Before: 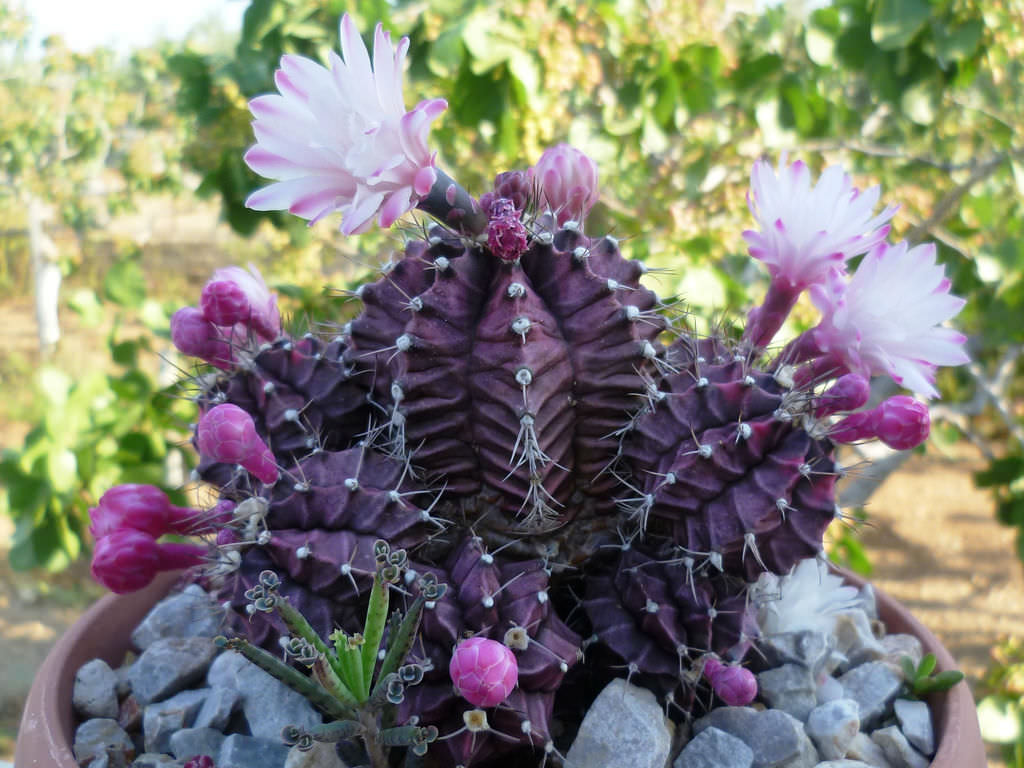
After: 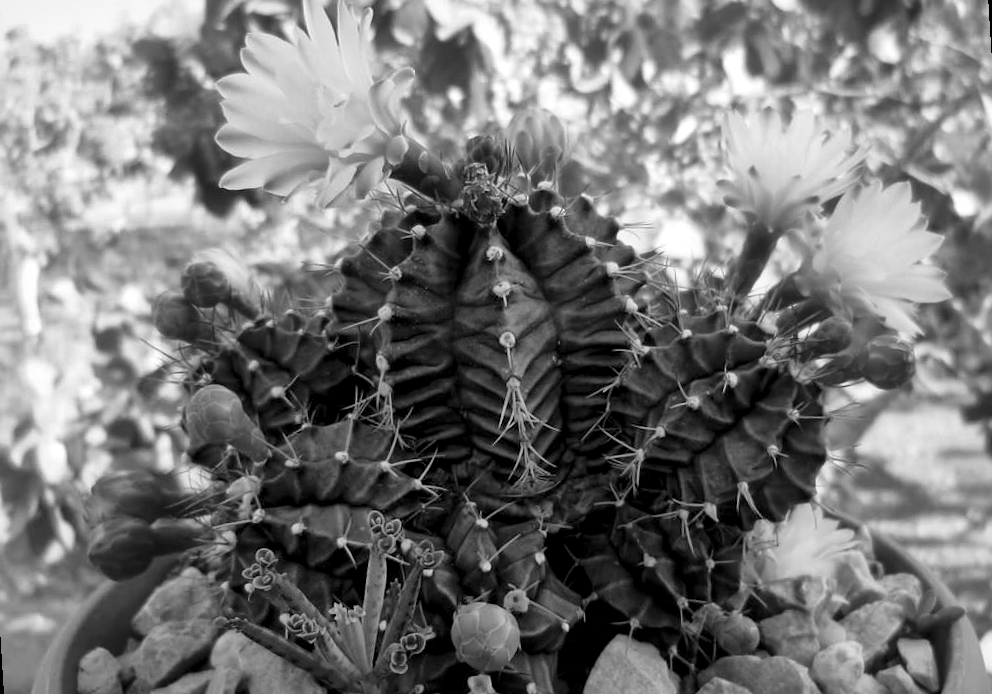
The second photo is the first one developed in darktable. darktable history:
local contrast: mode bilateral grid, contrast 25, coarseness 60, detail 151%, midtone range 0.2
rotate and perspective: rotation -3.52°, crop left 0.036, crop right 0.964, crop top 0.081, crop bottom 0.919
monochrome: a -92.57, b 58.91
